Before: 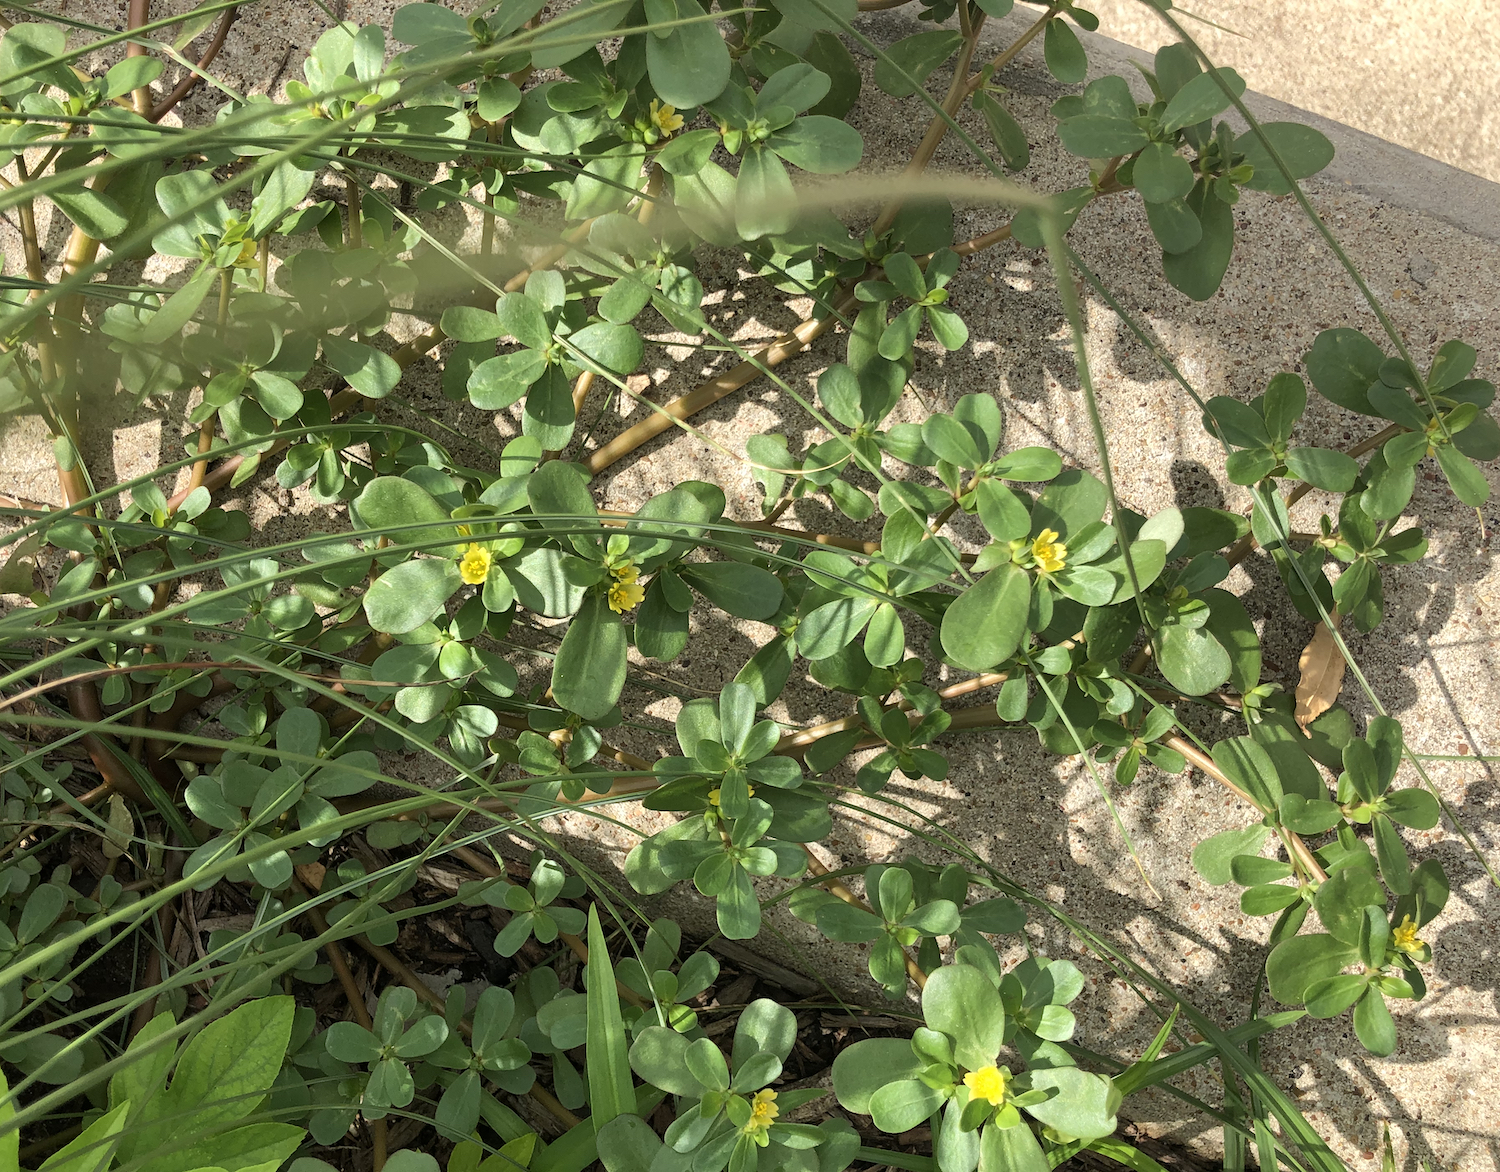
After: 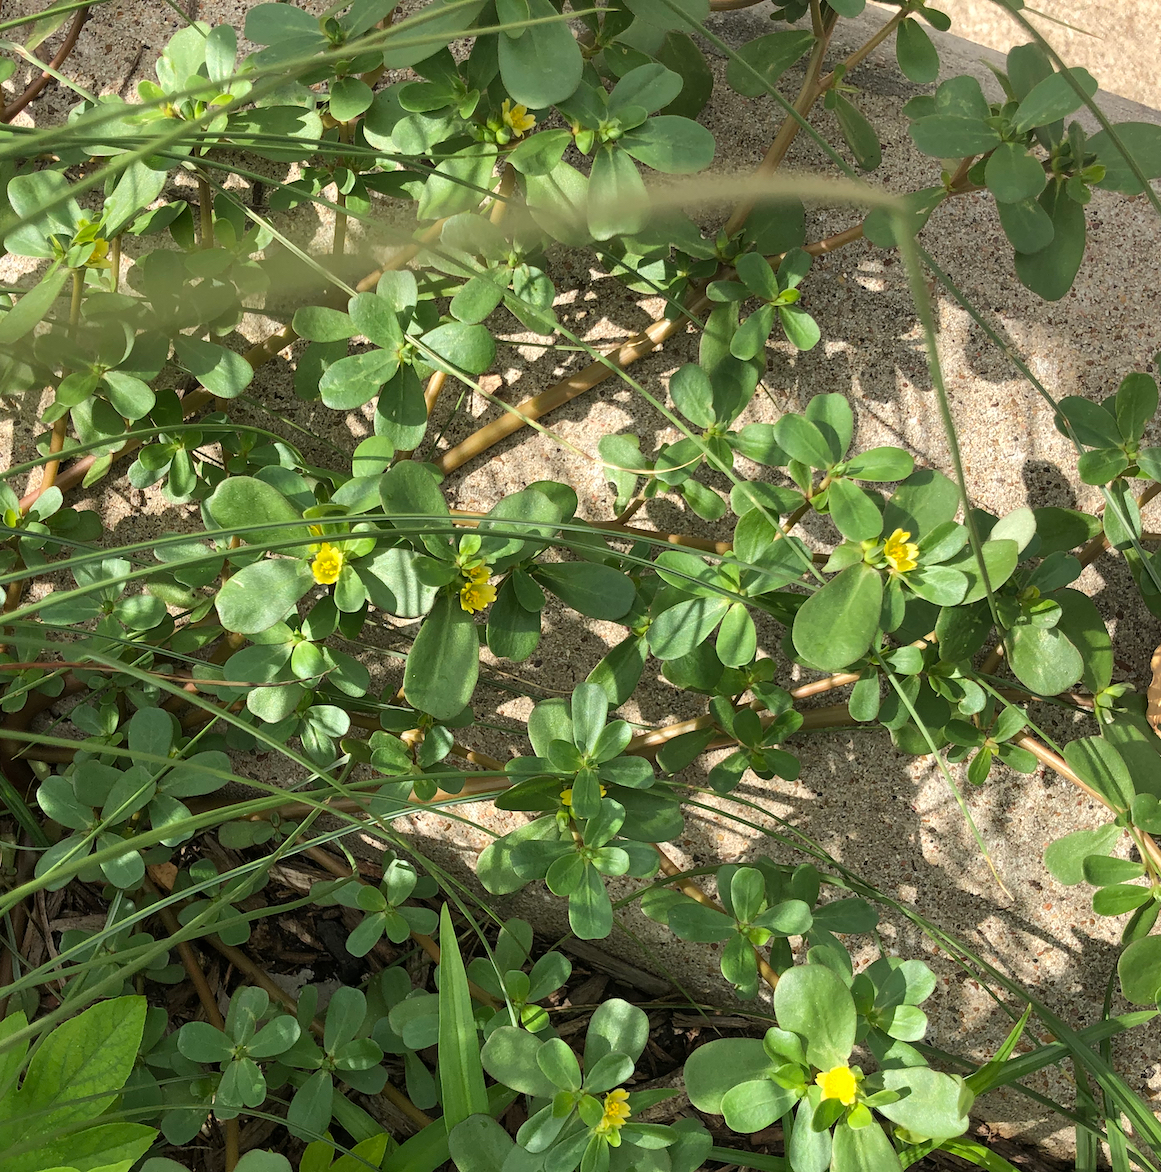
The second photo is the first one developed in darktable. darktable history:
crop: left 9.888%, right 12.517%
